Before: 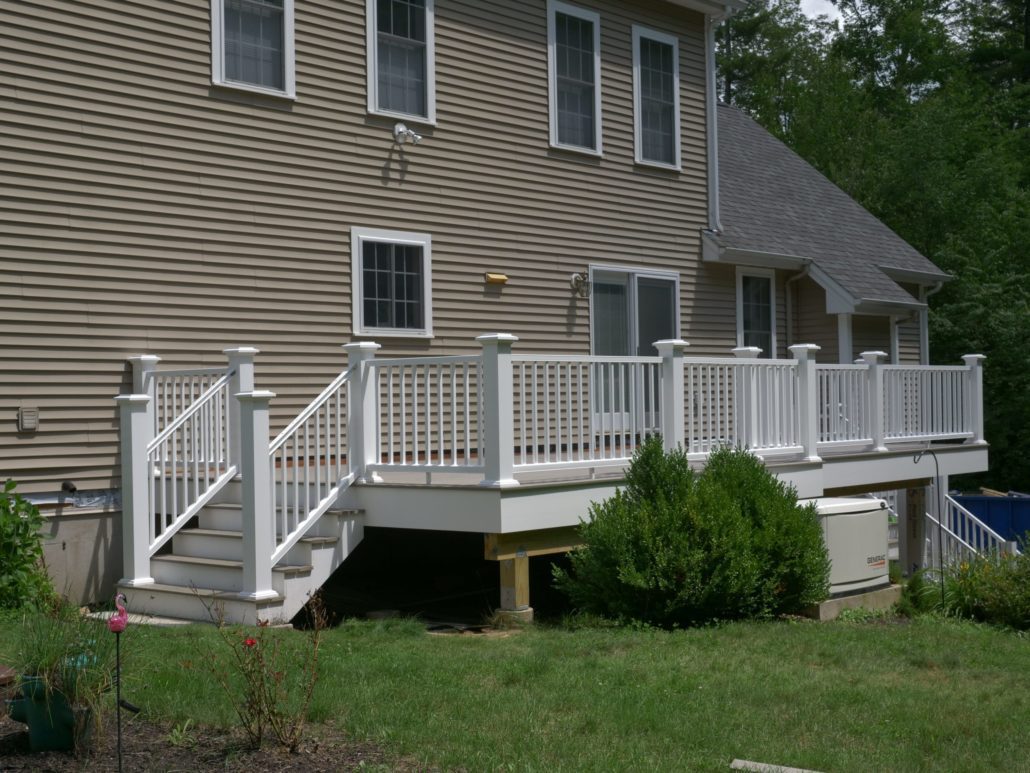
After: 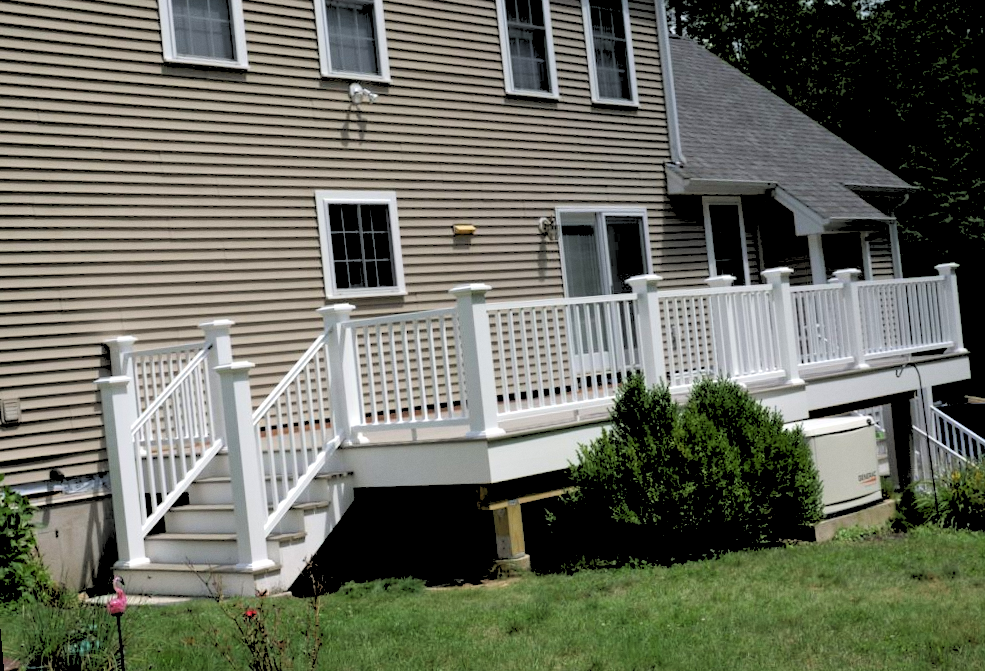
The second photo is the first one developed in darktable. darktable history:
shadows and highlights: radius 93.07, shadows -14.46, white point adjustment 0.23, highlights 31.48, compress 48.23%, highlights color adjustment 52.79%, soften with gaussian
rgb levels: levels [[0.027, 0.429, 0.996], [0, 0.5, 1], [0, 0.5, 1]]
rotate and perspective: rotation -5°, crop left 0.05, crop right 0.952, crop top 0.11, crop bottom 0.89
grain: coarseness 14.57 ISO, strength 8.8%
tone equalizer: -8 EV -0.417 EV, -7 EV -0.389 EV, -6 EV -0.333 EV, -5 EV -0.222 EV, -3 EV 0.222 EV, -2 EV 0.333 EV, -1 EV 0.389 EV, +0 EV 0.417 EV, edges refinement/feathering 500, mask exposure compensation -1.57 EV, preserve details no
